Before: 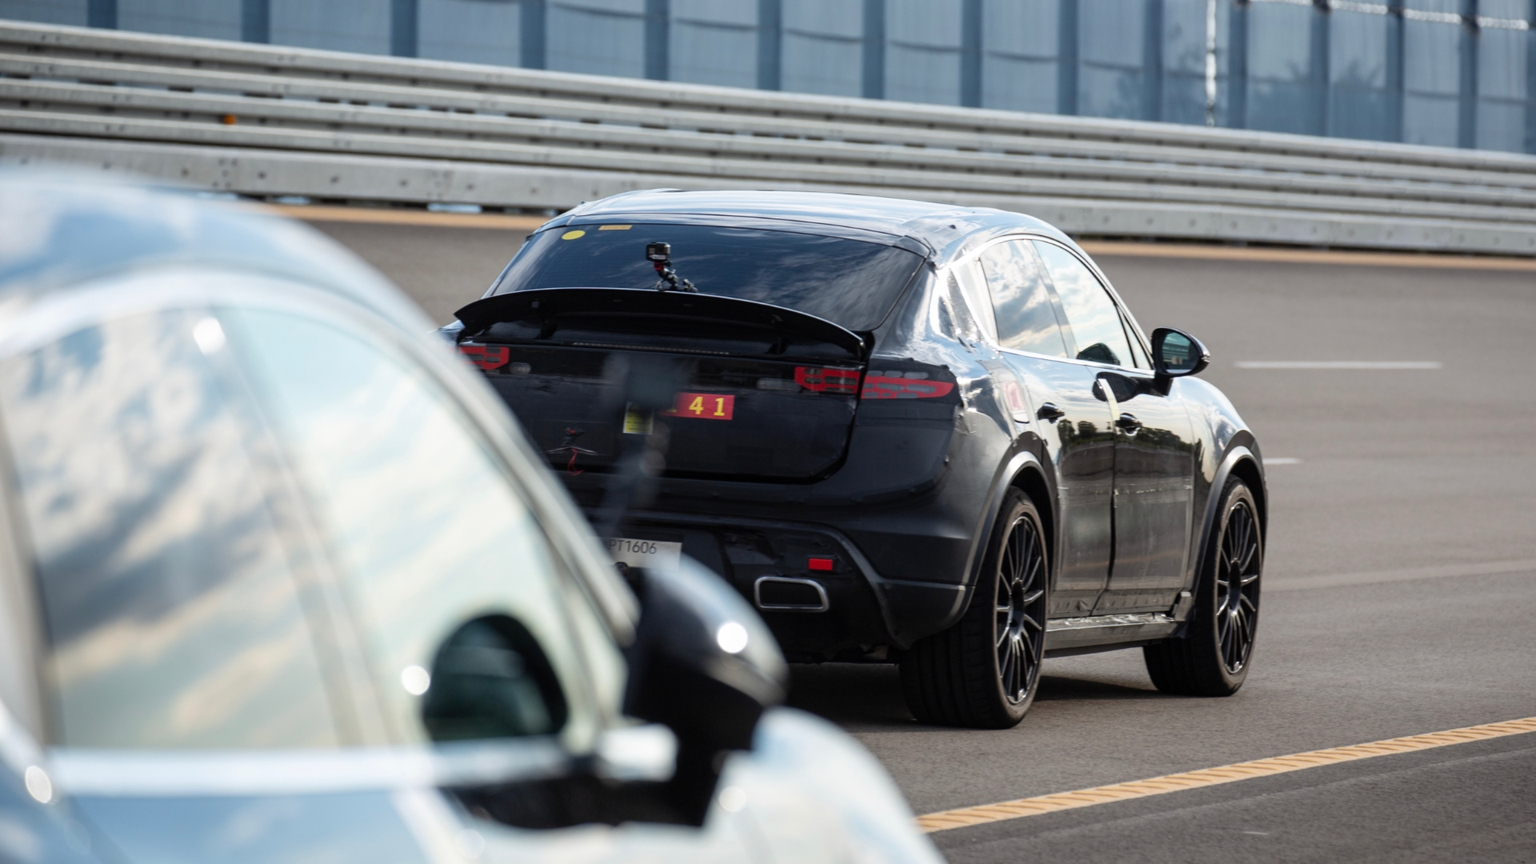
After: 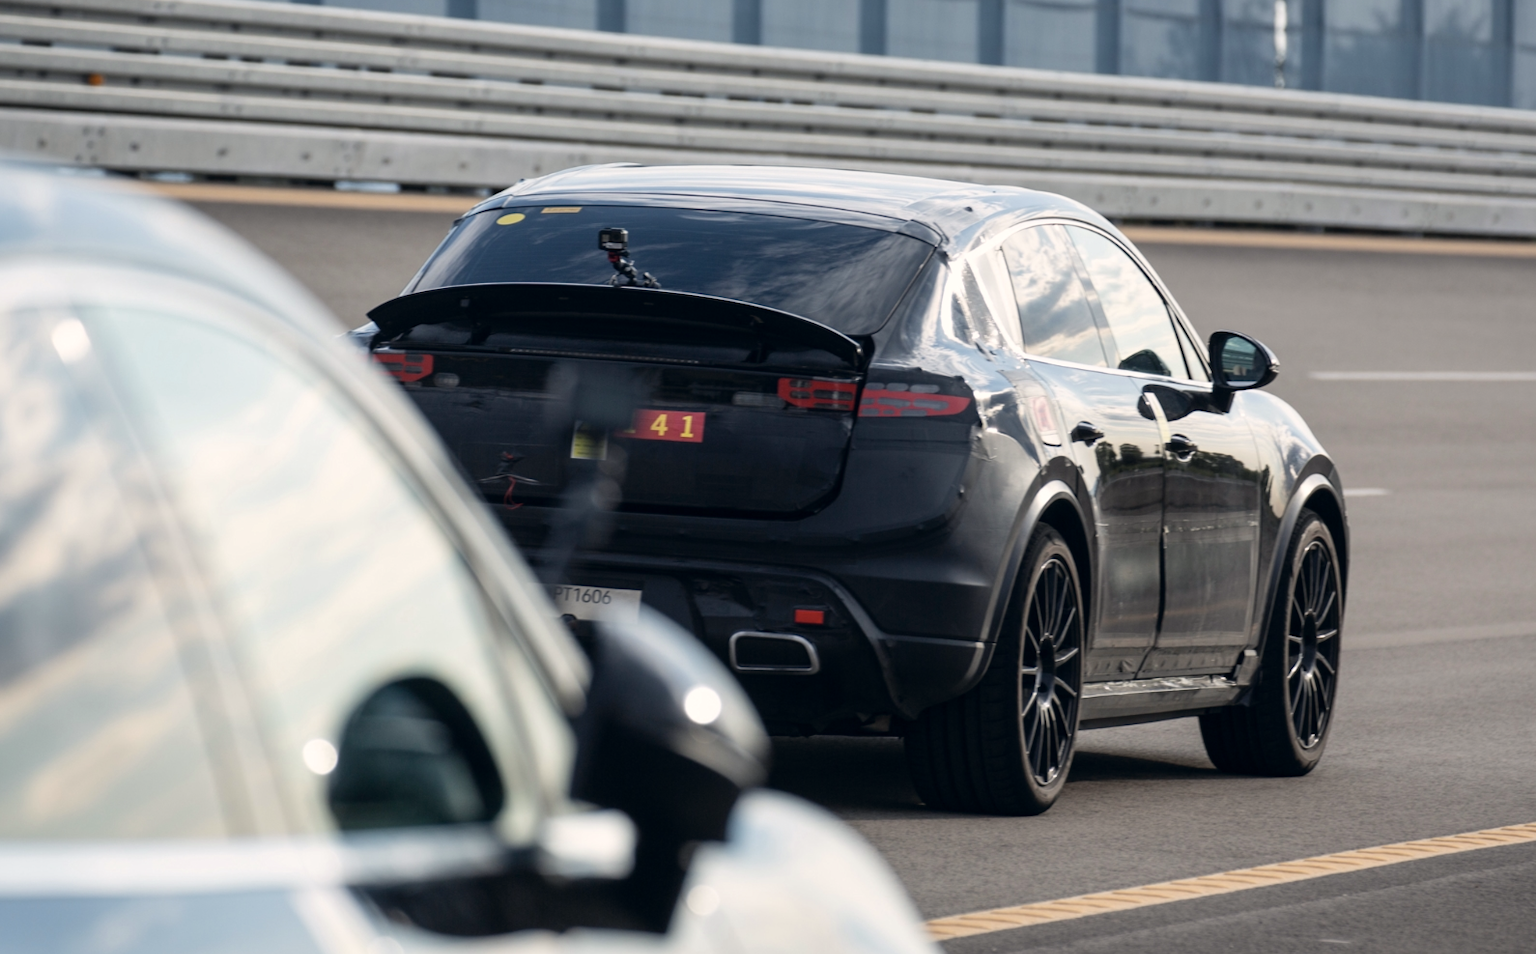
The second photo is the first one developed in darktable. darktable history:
crop: left 9.807%, top 6.259%, right 7.334%, bottom 2.177%
color correction: highlights a* 2.75, highlights b* 5, shadows a* -2.04, shadows b* -4.84, saturation 0.8
